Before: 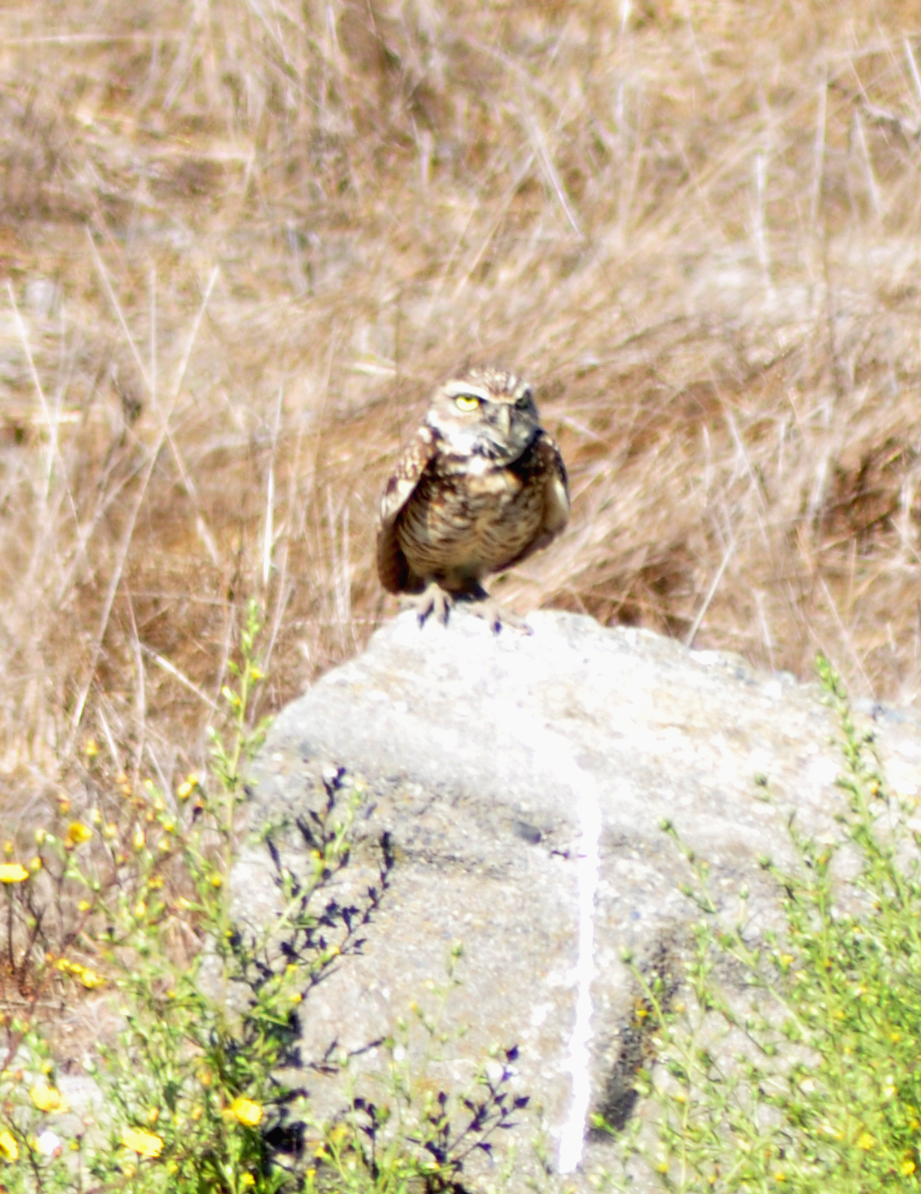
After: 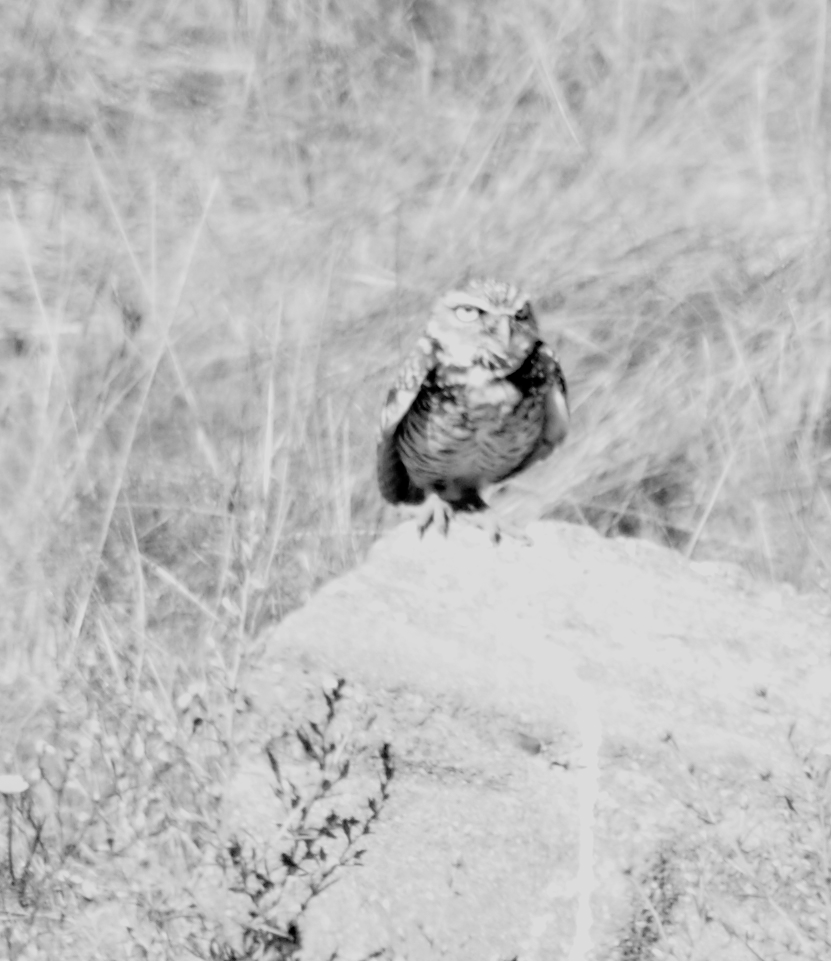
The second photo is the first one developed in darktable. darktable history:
contrast brightness saturation: brightness 0.13
crop: top 7.49%, right 9.717%, bottom 11.943%
color contrast: green-magenta contrast 0, blue-yellow contrast 0
filmic rgb: middle gray luminance 18.42%, black relative exposure -11.25 EV, white relative exposure 3.75 EV, threshold 6 EV, target black luminance 0%, hardness 5.87, latitude 57.4%, contrast 0.963, shadows ↔ highlights balance 49.98%, add noise in highlights 0, preserve chrominance luminance Y, color science v3 (2019), use custom middle-gray values true, iterations of high-quality reconstruction 0, contrast in highlights soft, enable highlight reconstruction true
